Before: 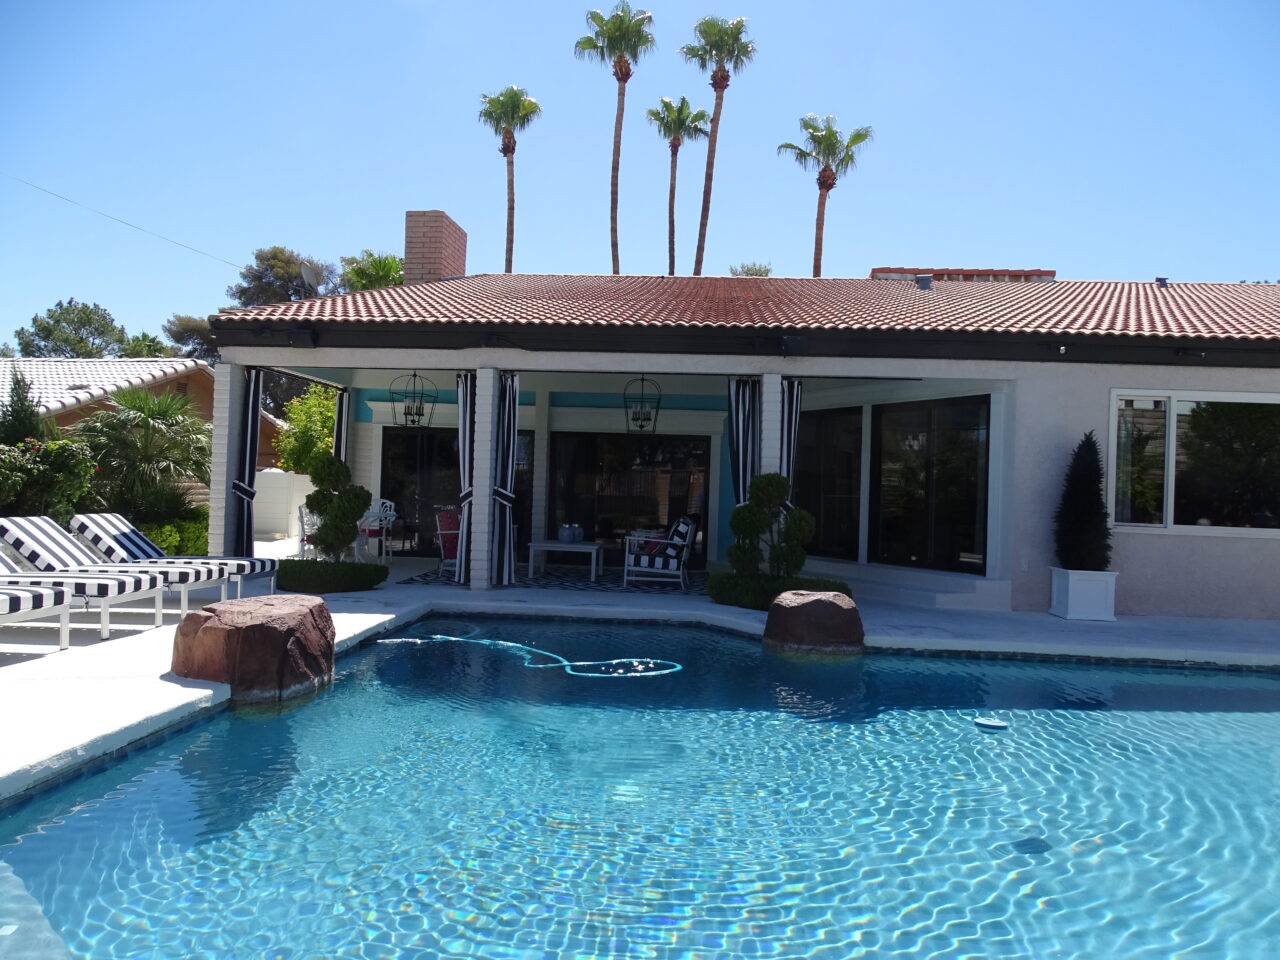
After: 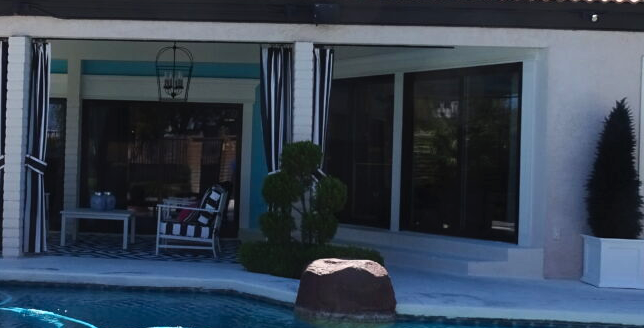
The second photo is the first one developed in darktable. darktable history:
contrast brightness saturation: contrast 0.197, brightness 0.168, saturation 0.219
crop: left 36.601%, top 34.648%, right 13.042%, bottom 31.122%
